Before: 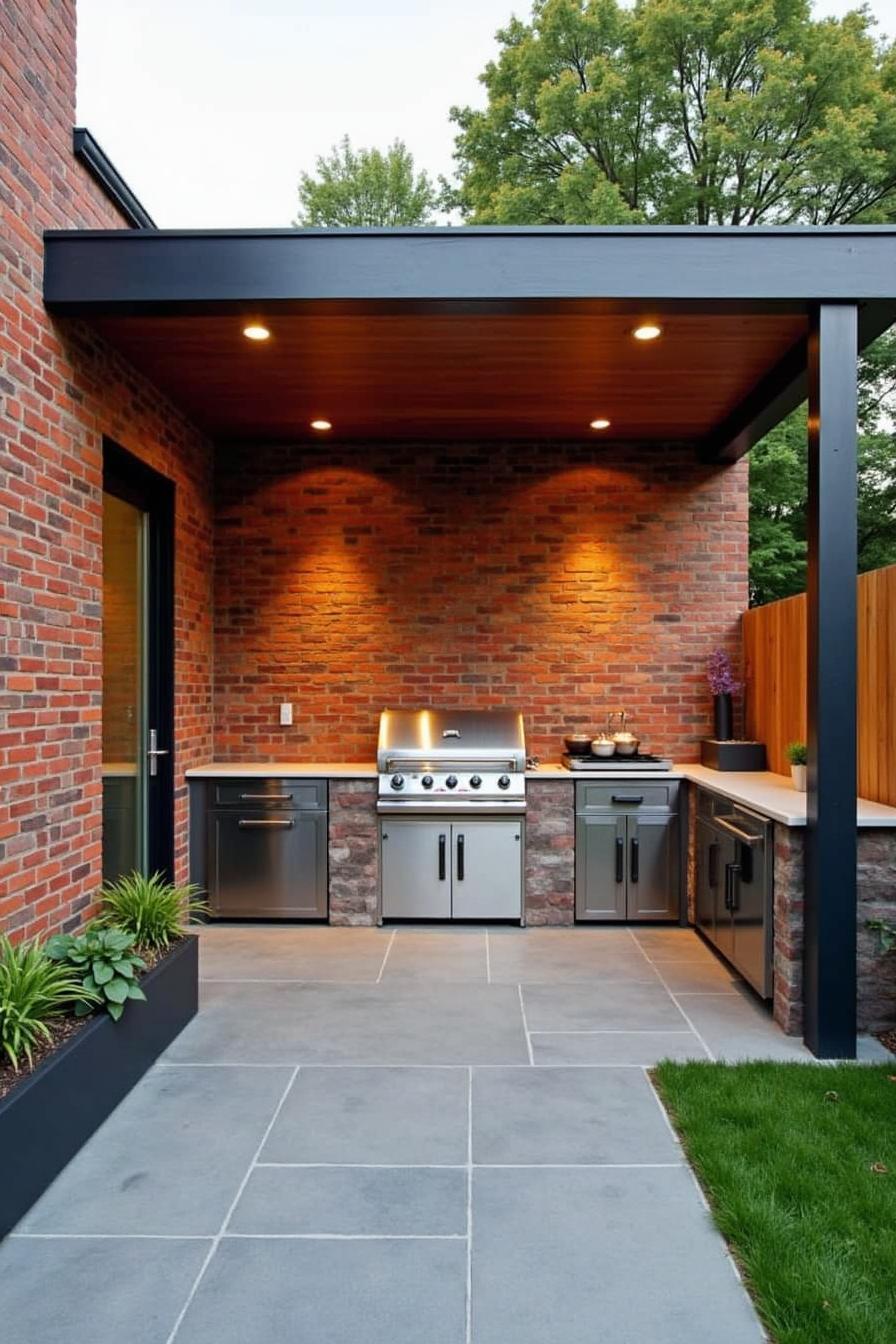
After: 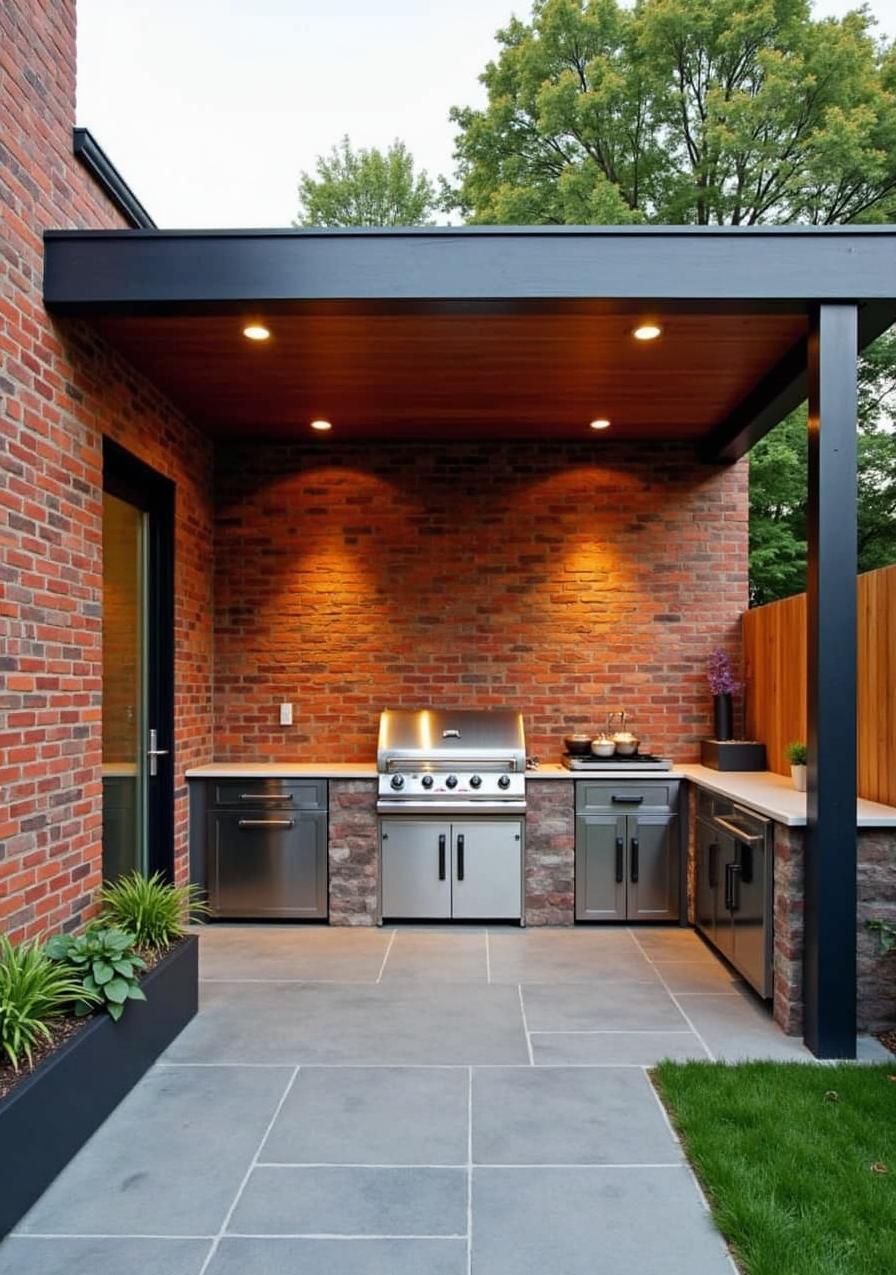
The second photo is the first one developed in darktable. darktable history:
crop and rotate: top 0.013%, bottom 5.086%
